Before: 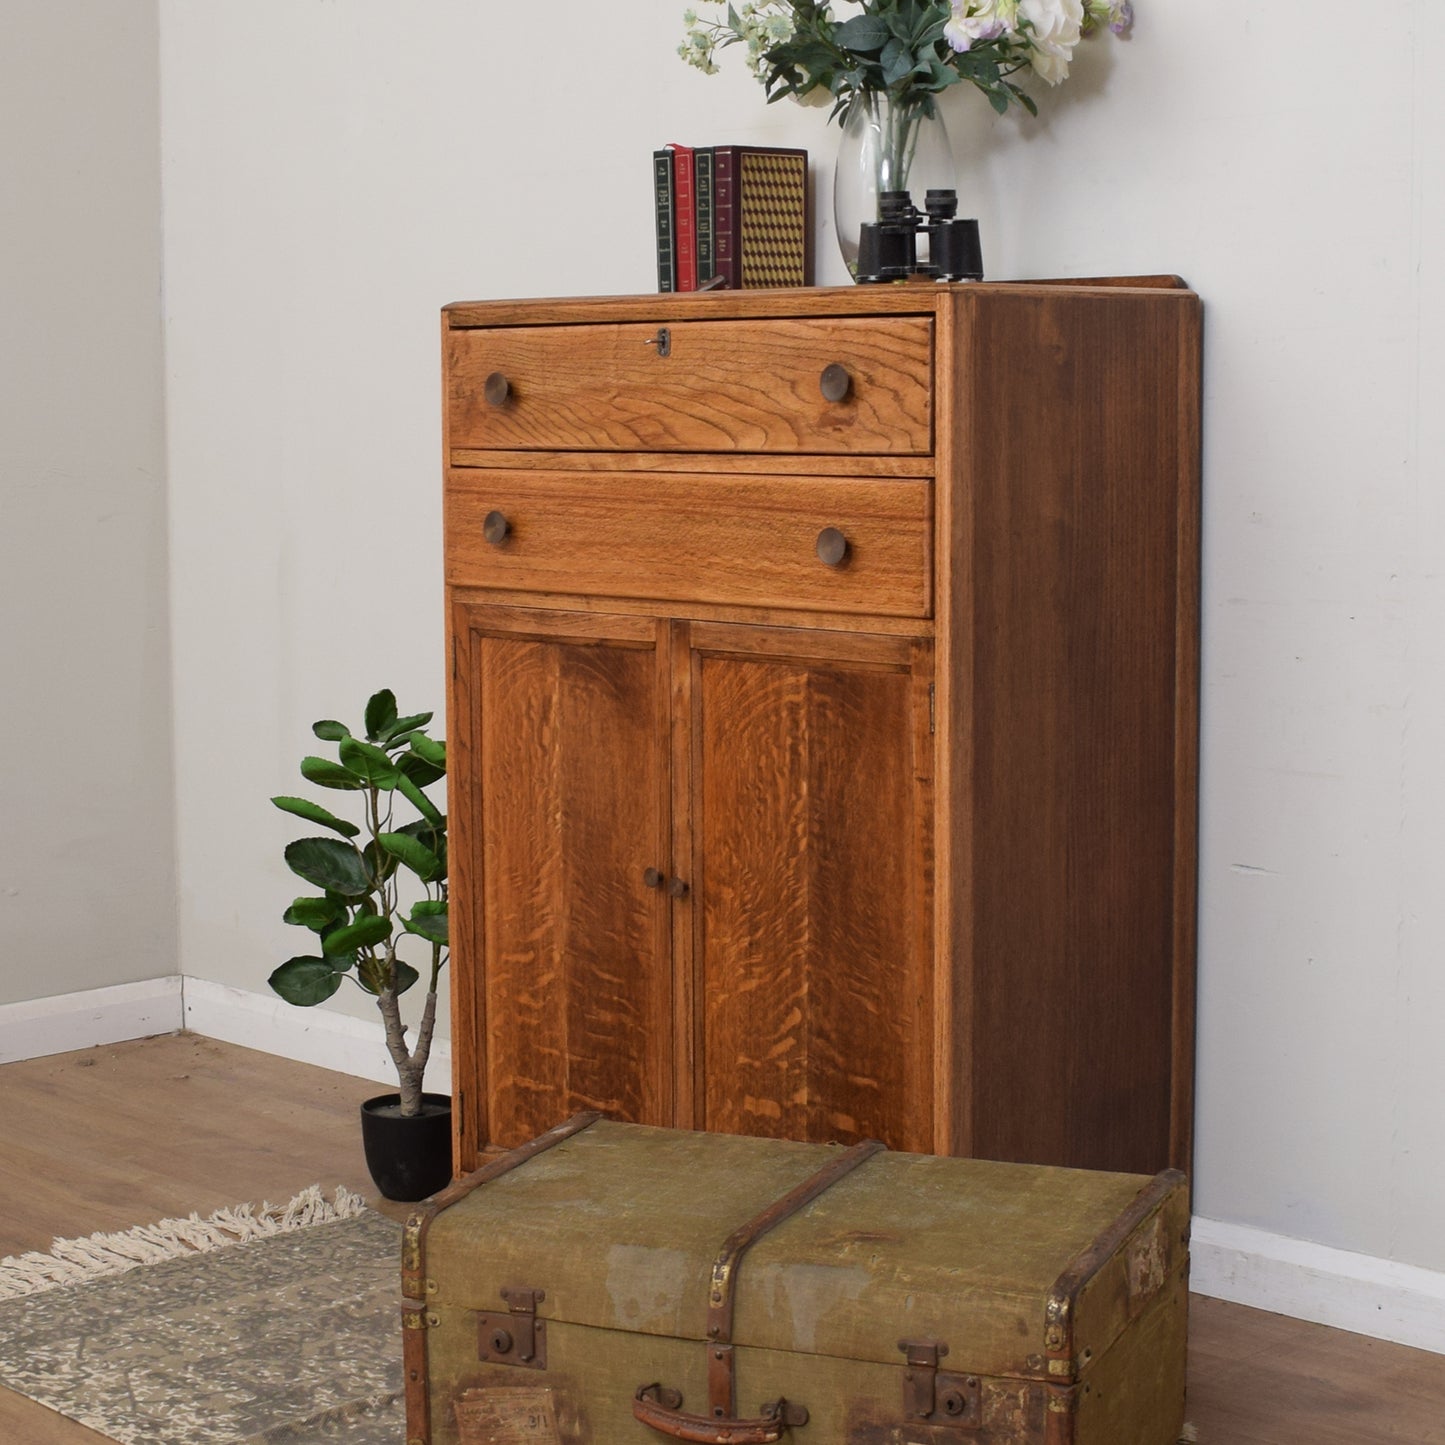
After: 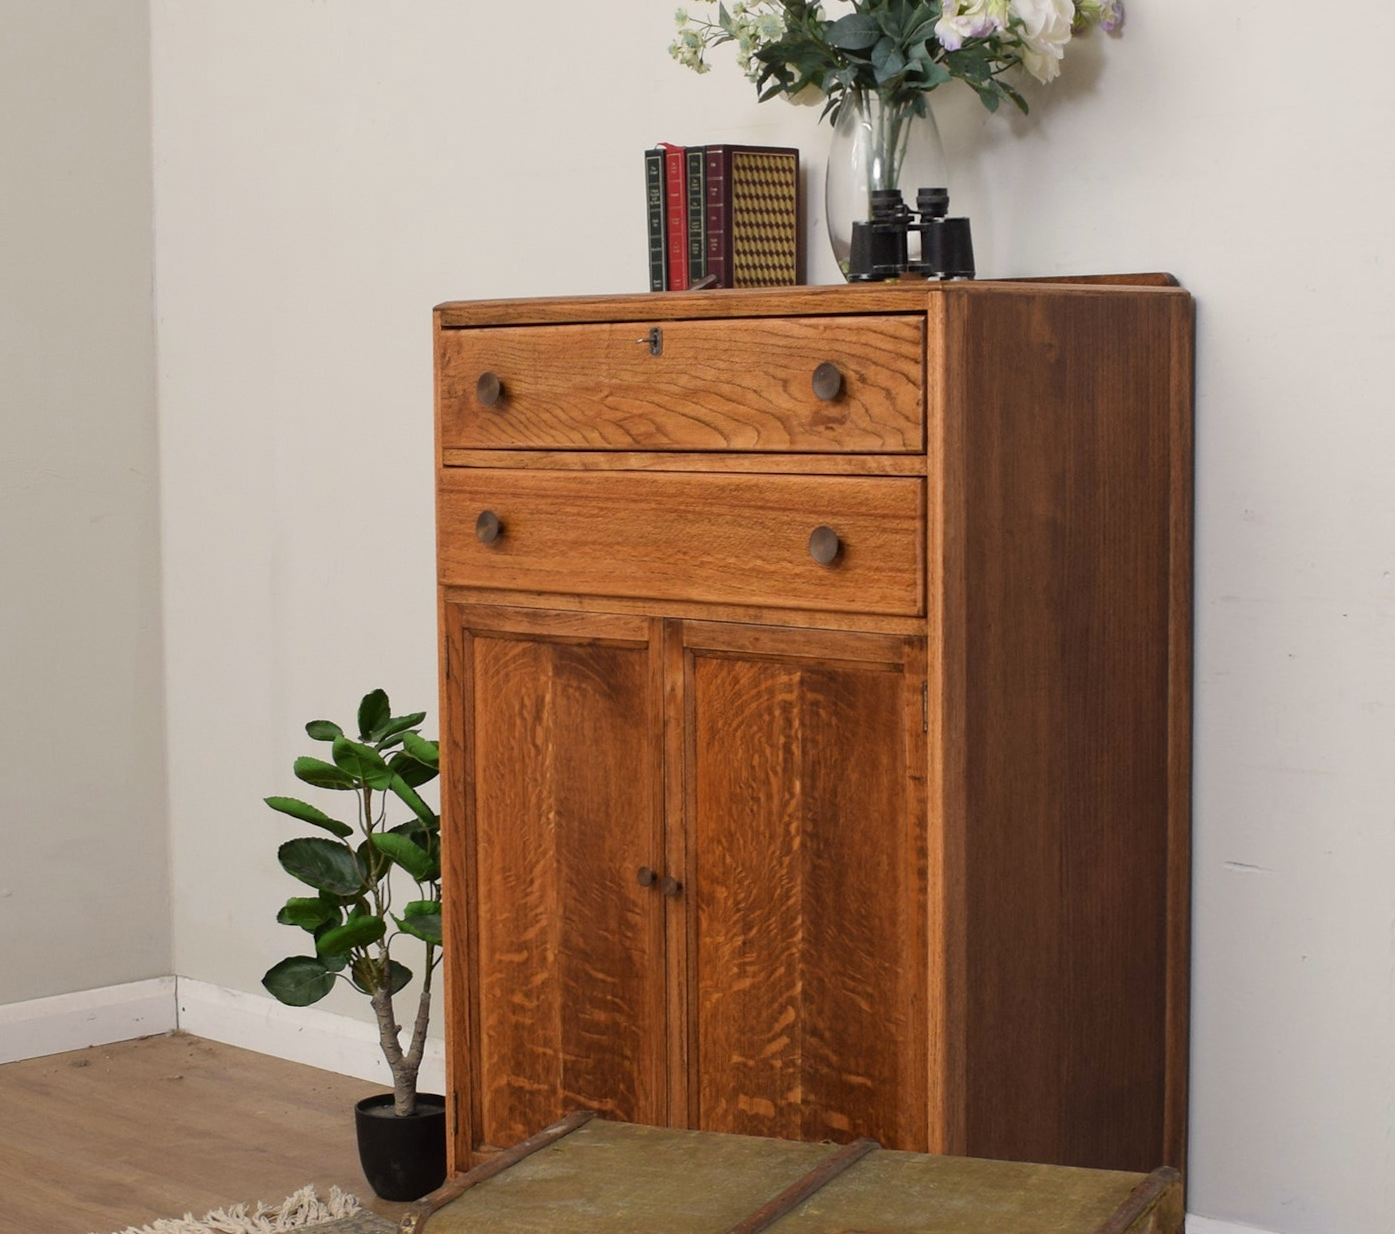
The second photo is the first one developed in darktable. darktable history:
crop and rotate: angle 0.159°, left 0.39%, right 2.766%, bottom 14.365%
color calibration: x 0.34, y 0.353, temperature 5198.52 K
